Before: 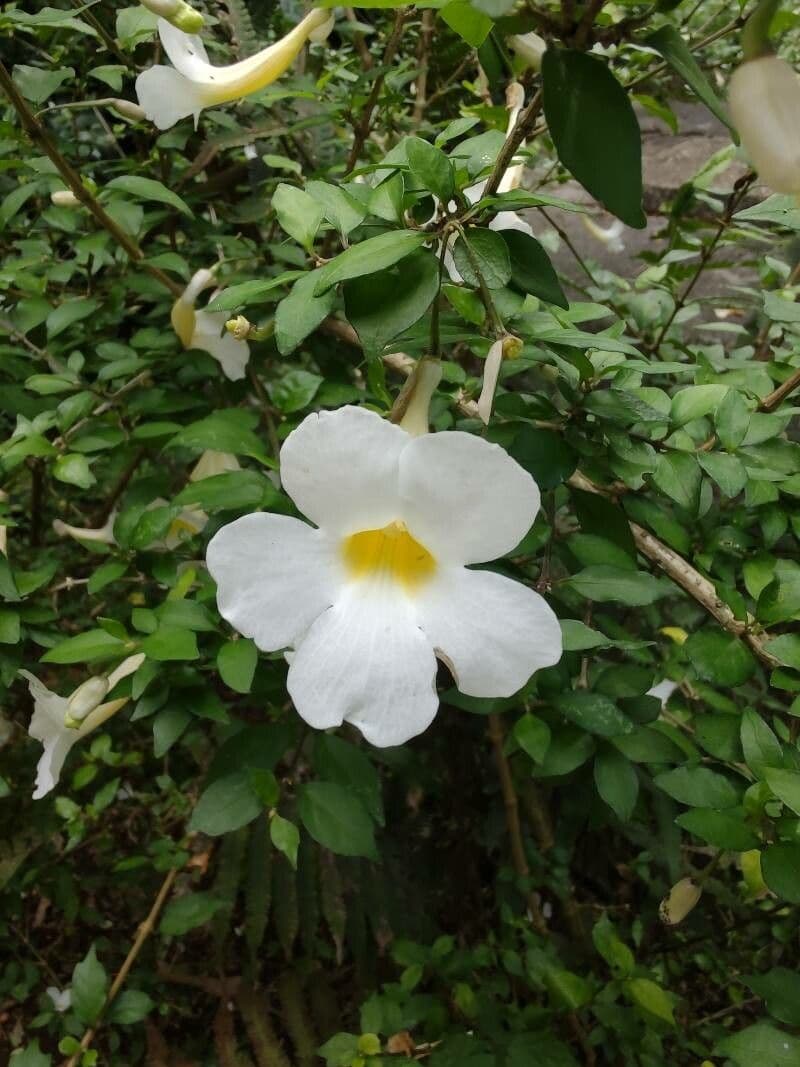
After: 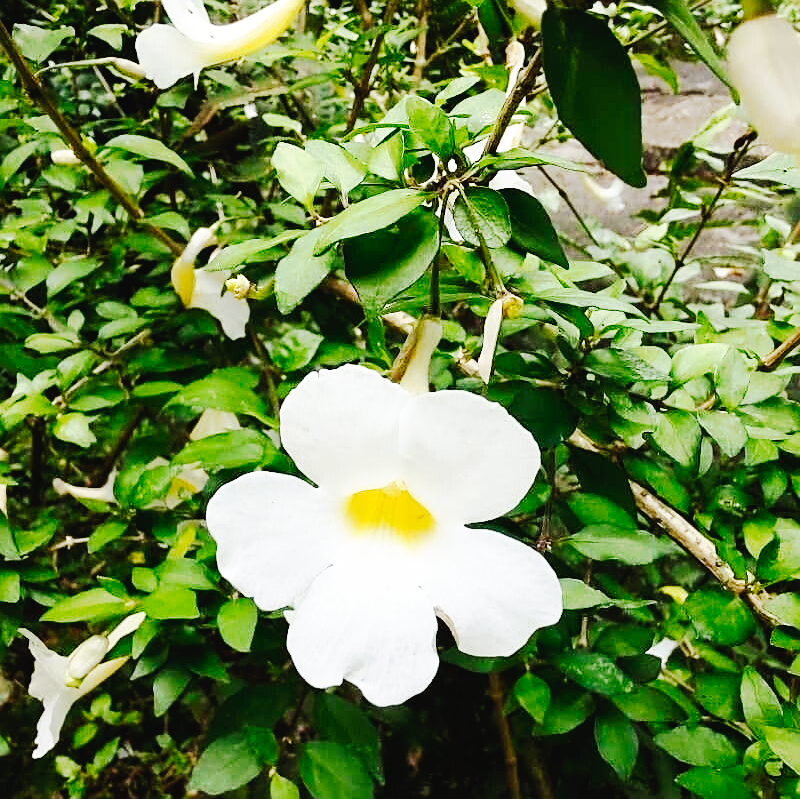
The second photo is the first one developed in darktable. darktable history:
crop: top 3.866%, bottom 21.216%
tone curve: curves: ch0 [(0, 0.023) (0.037, 0.04) (0.131, 0.128) (0.304, 0.331) (0.504, 0.584) (0.616, 0.687) (0.704, 0.764) (0.808, 0.823) (1, 1)]; ch1 [(0, 0) (0.301, 0.3) (0.477, 0.472) (0.493, 0.497) (0.508, 0.501) (0.544, 0.541) (0.563, 0.565) (0.626, 0.66) (0.721, 0.776) (1, 1)]; ch2 [(0, 0) (0.249, 0.216) (0.349, 0.343) (0.424, 0.442) (0.476, 0.483) (0.502, 0.5) (0.517, 0.519) (0.532, 0.553) (0.569, 0.587) (0.634, 0.628) (0.706, 0.729) (0.828, 0.742) (1, 0.9)], preserve colors none
sharpen: on, module defaults
base curve: curves: ch0 [(0, 0) (0.007, 0.004) (0.027, 0.03) (0.046, 0.07) (0.207, 0.54) (0.442, 0.872) (0.673, 0.972) (1, 1)], preserve colors none
